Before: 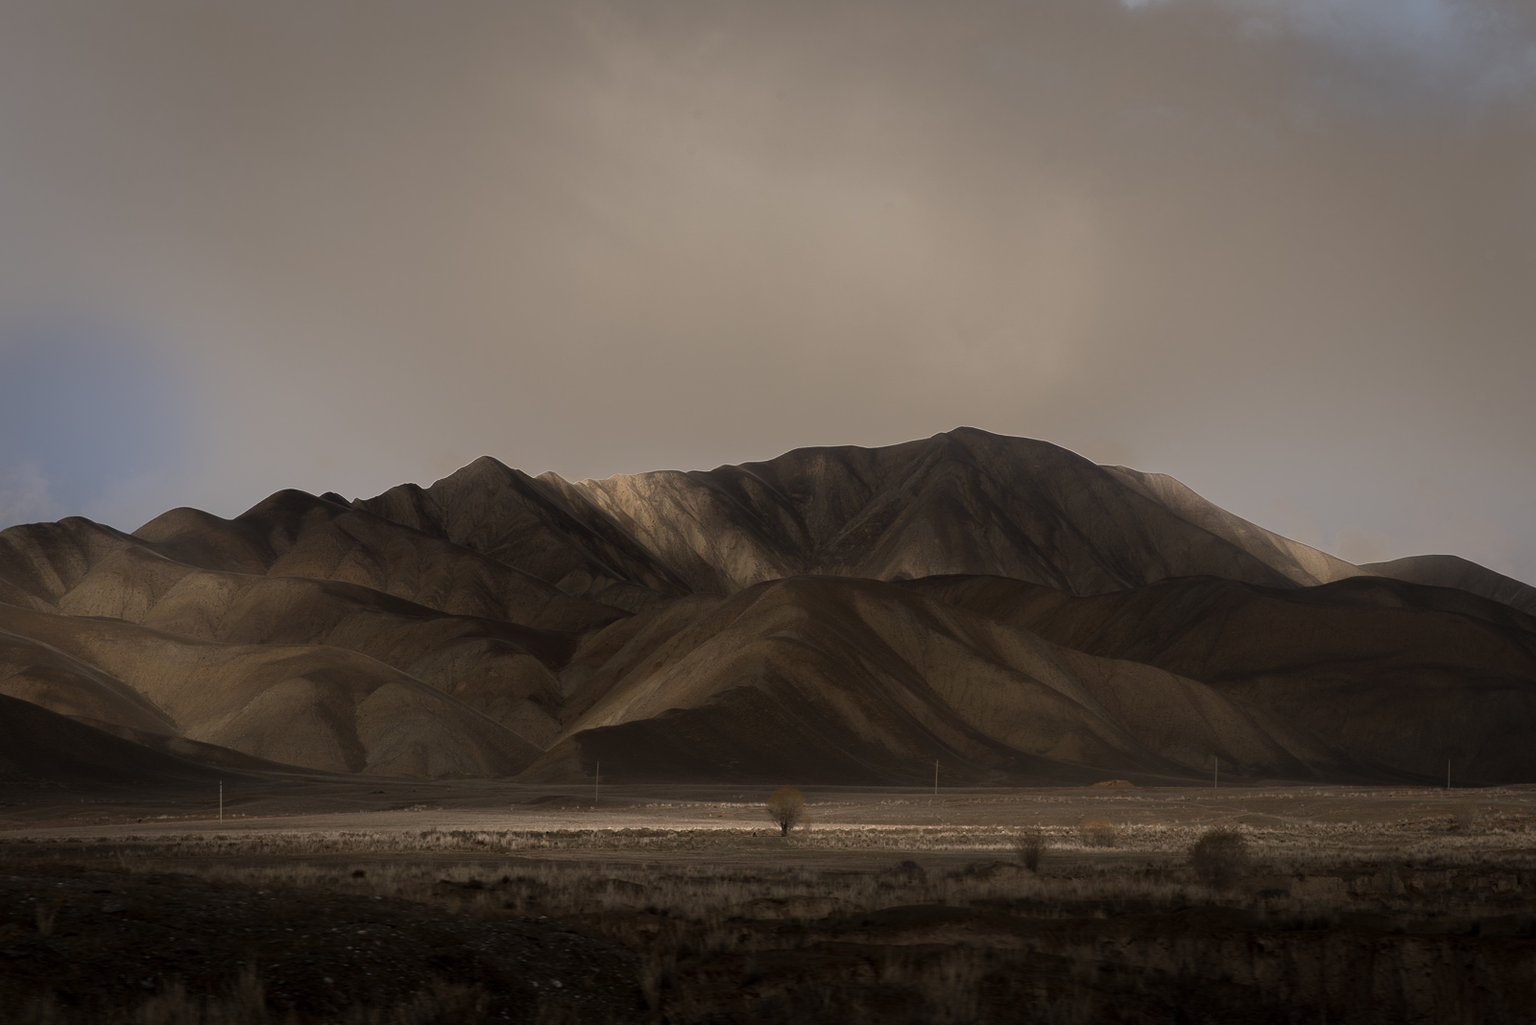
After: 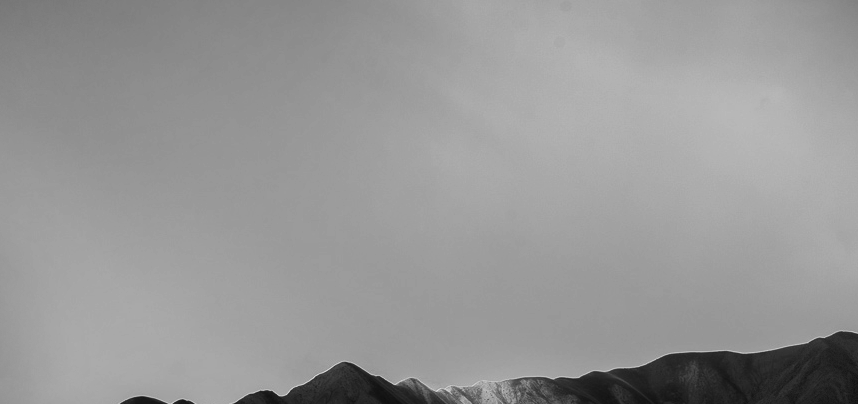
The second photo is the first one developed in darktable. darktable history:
local contrast: on, module defaults
monochrome: a -3.63, b -0.465
tone equalizer: -8 EV -0.75 EV, -7 EV -0.7 EV, -6 EV -0.6 EV, -5 EV -0.4 EV, -3 EV 0.4 EV, -2 EV 0.6 EV, -1 EV 0.7 EV, +0 EV 0.75 EV, edges refinement/feathering 500, mask exposure compensation -1.57 EV, preserve details no
color balance rgb: saturation formula JzAzBz (2021)
vignetting: fall-off start 100%, brightness -0.406, saturation -0.3, width/height ratio 1.324, dithering 8-bit output, unbound false
crop: left 10.121%, top 10.631%, right 36.218%, bottom 51.526%
exposure: compensate highlight preservation false
